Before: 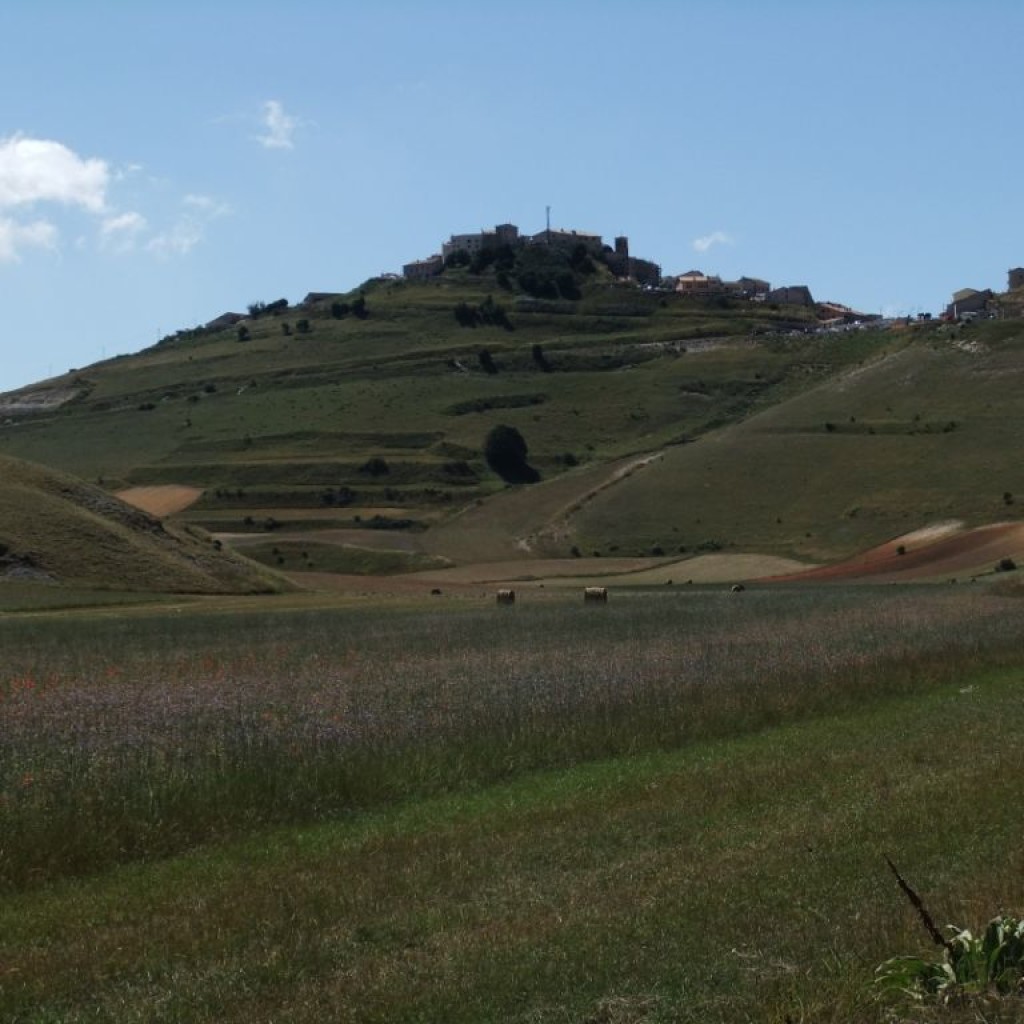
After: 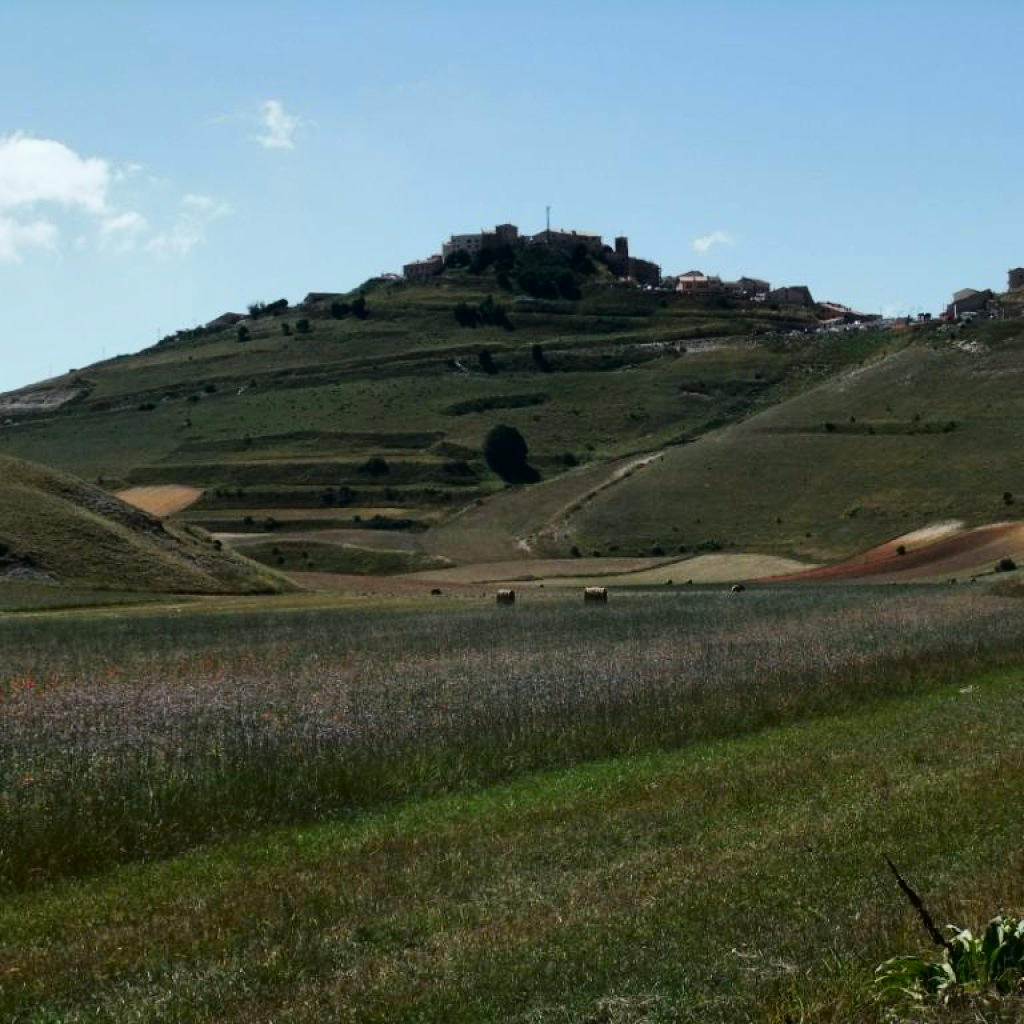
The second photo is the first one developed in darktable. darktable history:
tone curve: curves: ch0 [(0, 0) (0.035, 0.011) (0.133, 0.076) (0.285, 0.265) (0.491, 0.541) (0.617, 0.693) (0.704, 0.77) (0.794, 0.865) (0.895, 0.938) (1, 0.976)]; ch1 [(0, 0) (0.318, 0.278) (0.444, 0.427) (0.502, 0.497) (0.543, 0.547) (0.601, 0.641) (0.746, 0.764) (1, 1)]; ch2 [(0, 0) (0.316, 0.292) (0.381, 0.37) (0.423, 0.448) (0.476, 0.482) (0.502, 0.5) (0.543, 0.547) (0.587, 0.613) (0.642, 0.672) (0.704, 0.727) (0.865, 0.827) (1, 0.951)], color space Lab, independent channels, preserve colors none
shadows and highlights: shadows 37.27, highlights -28.18, soften with gaussian
